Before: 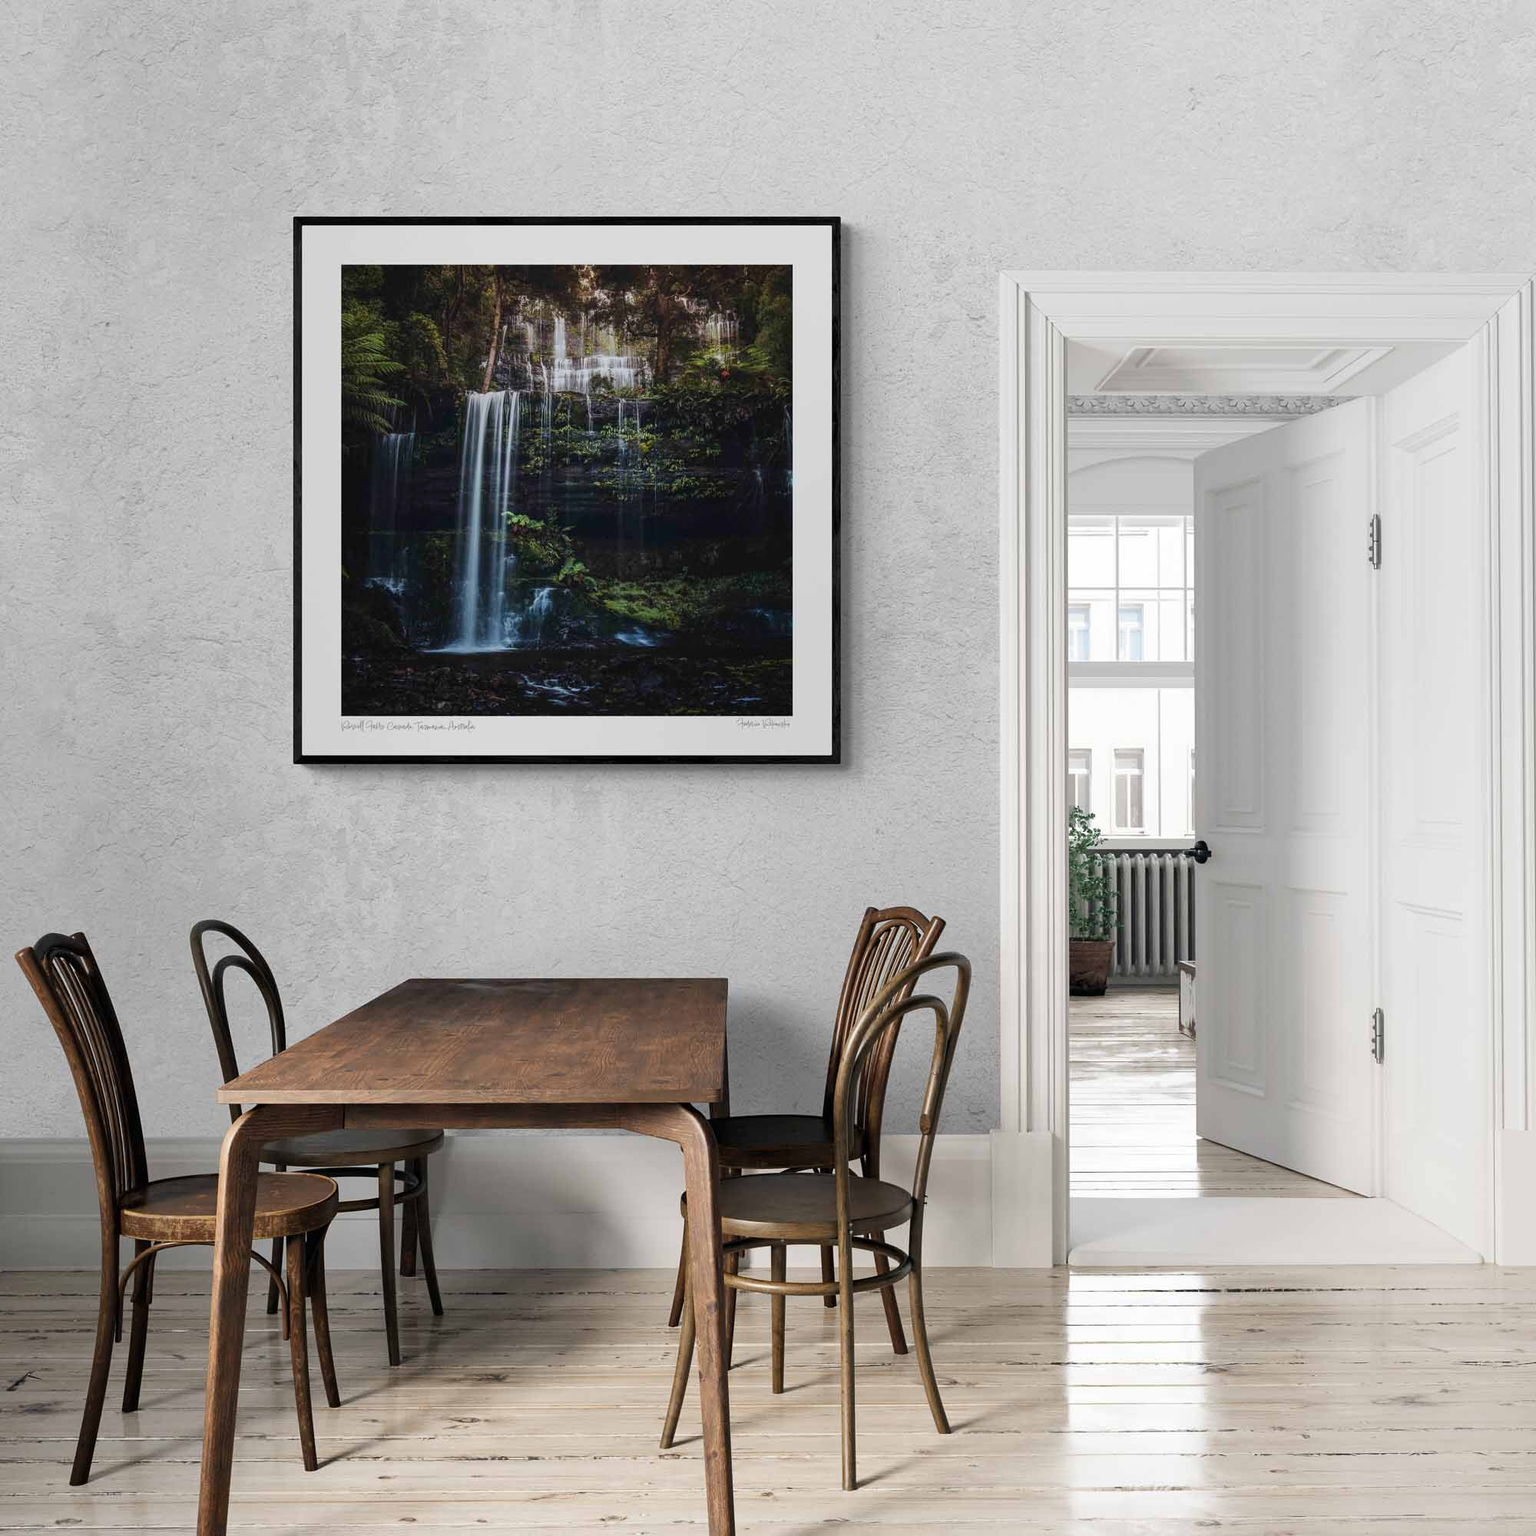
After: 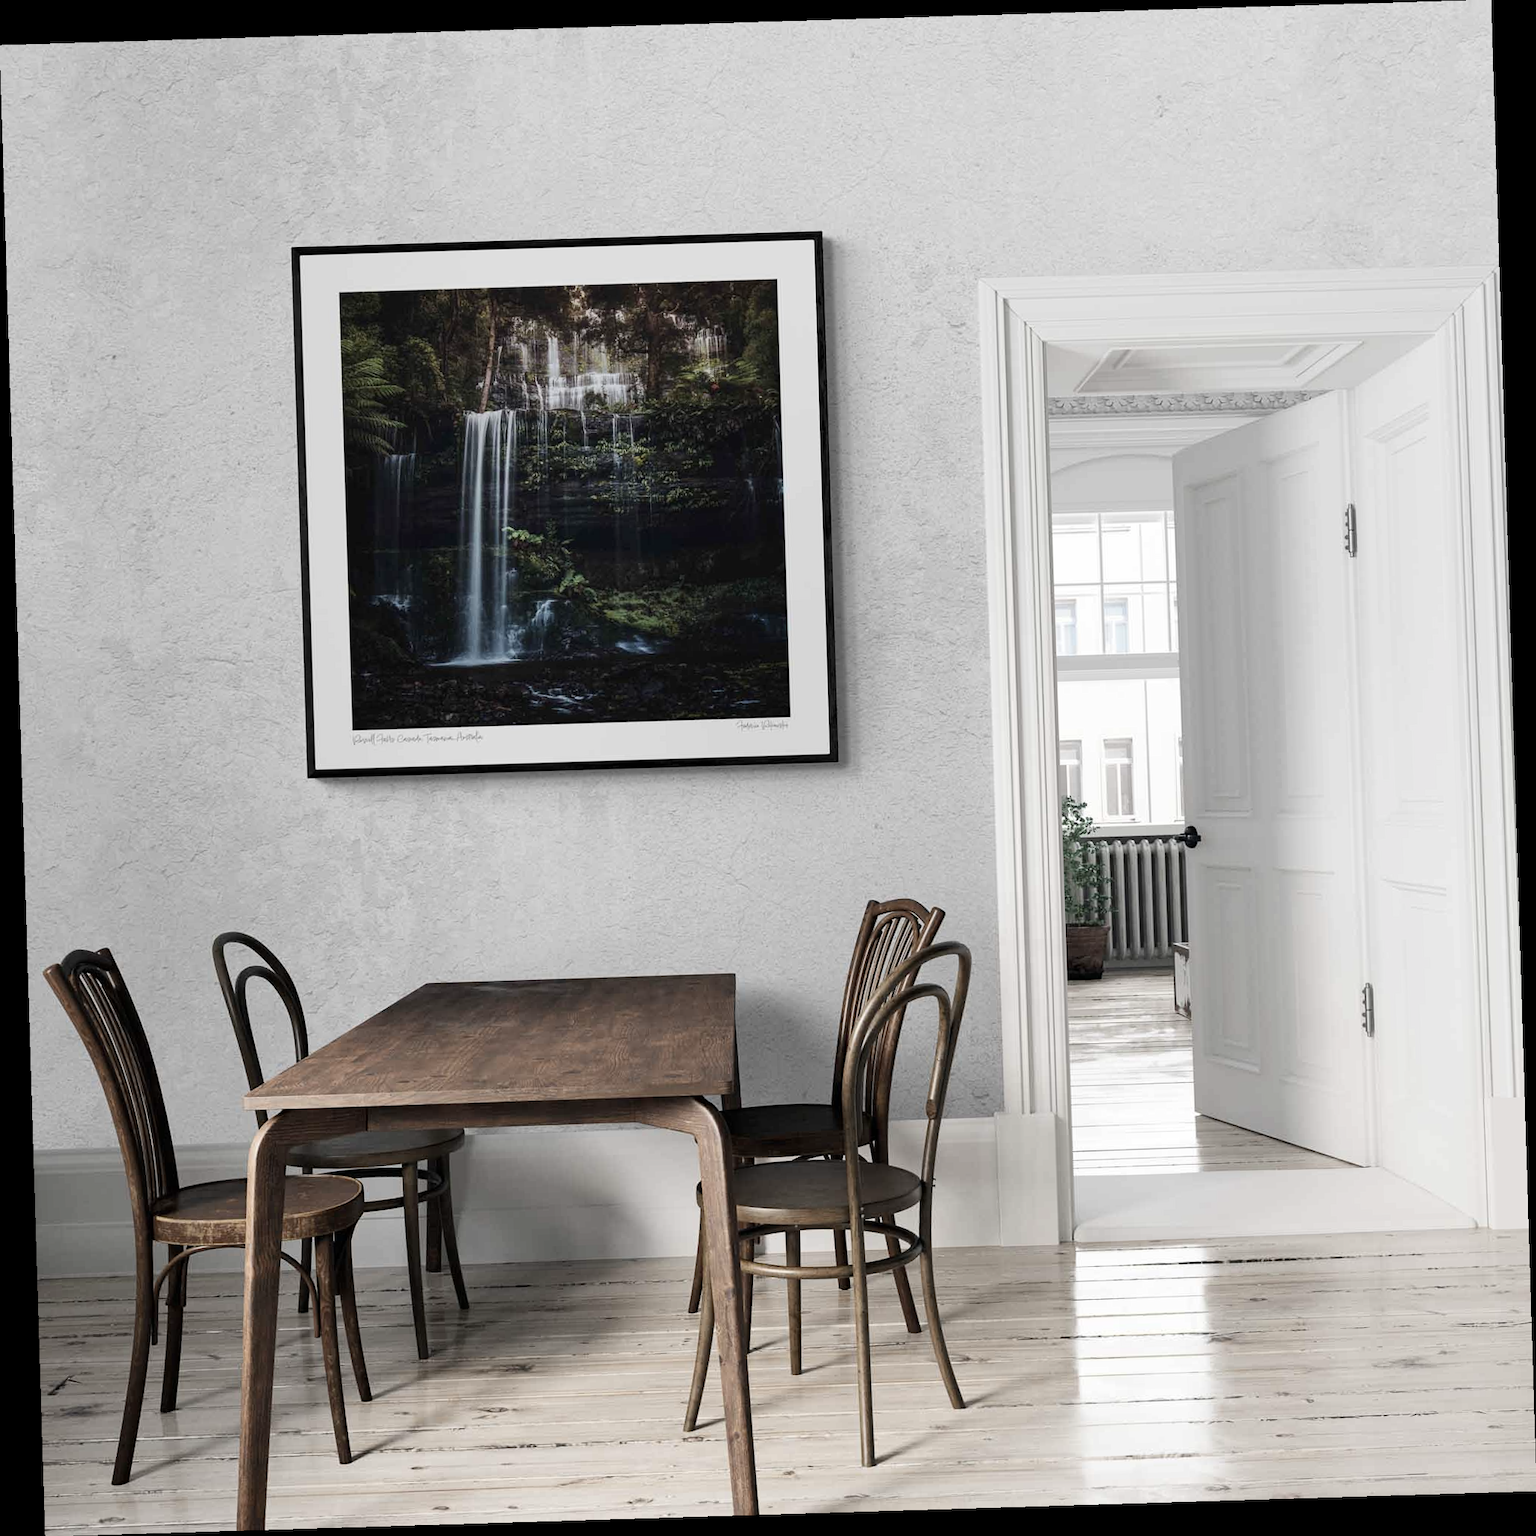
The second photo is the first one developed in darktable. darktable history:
rotate and perspective: rotation -1.75°, automatic cropping off
contrast brightness saturation: contrast 0.1, saturation -0.36
